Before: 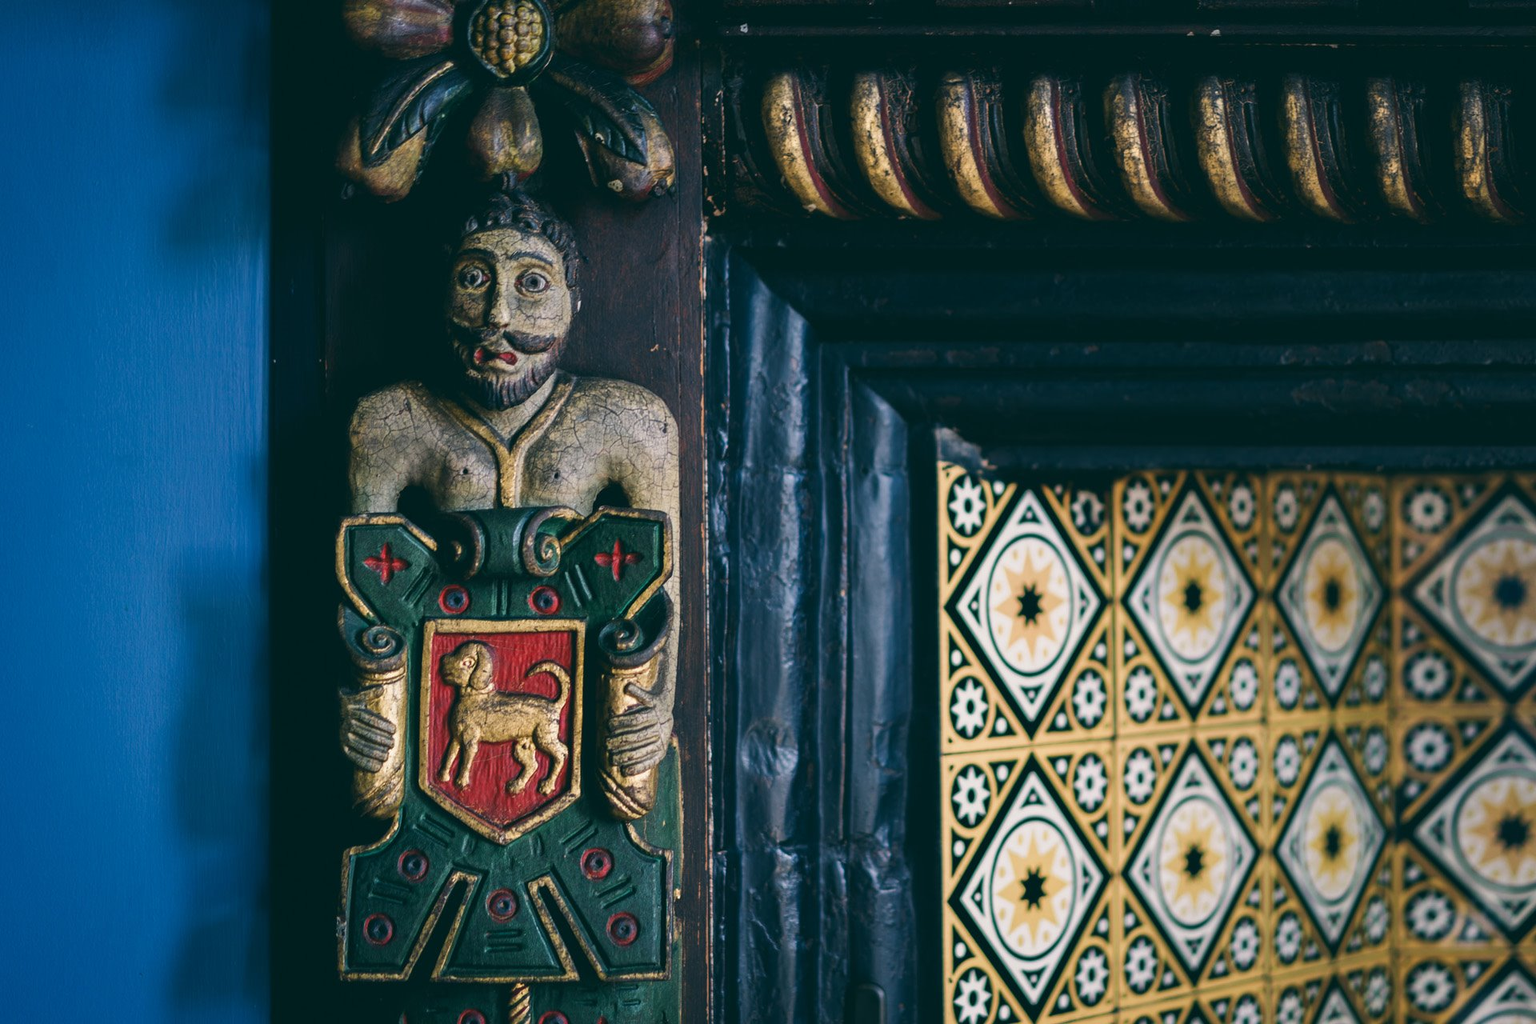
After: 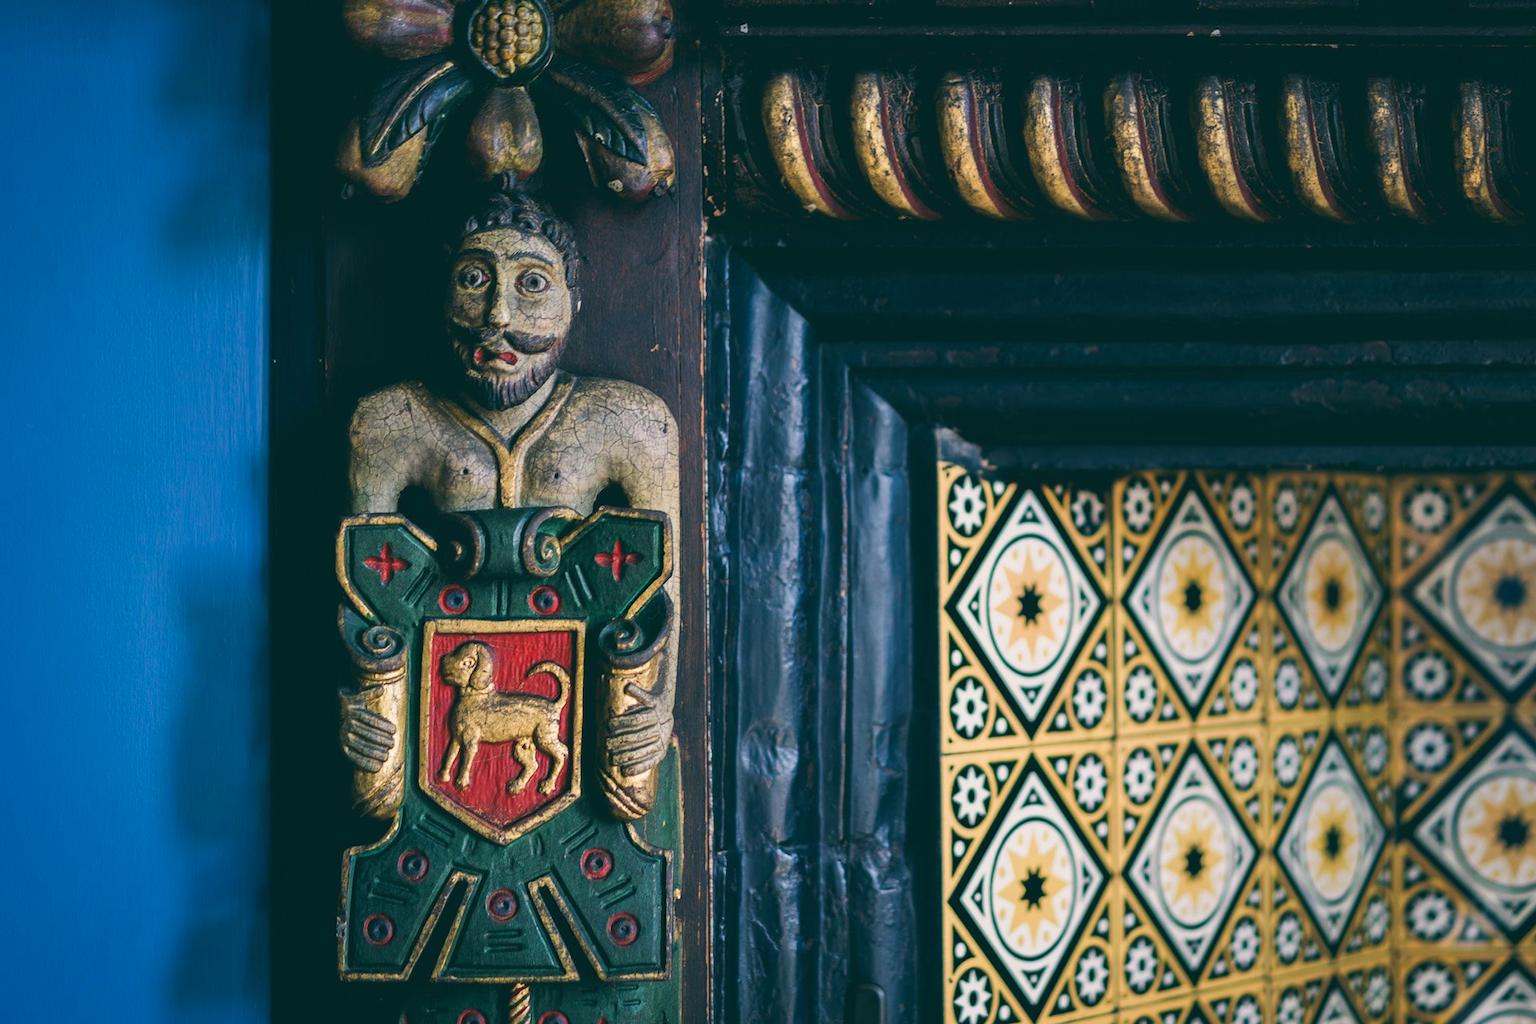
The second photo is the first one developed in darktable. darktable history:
contrast brightness saturation: contrast 0.026, brightness 0.067, saturation 0.121
